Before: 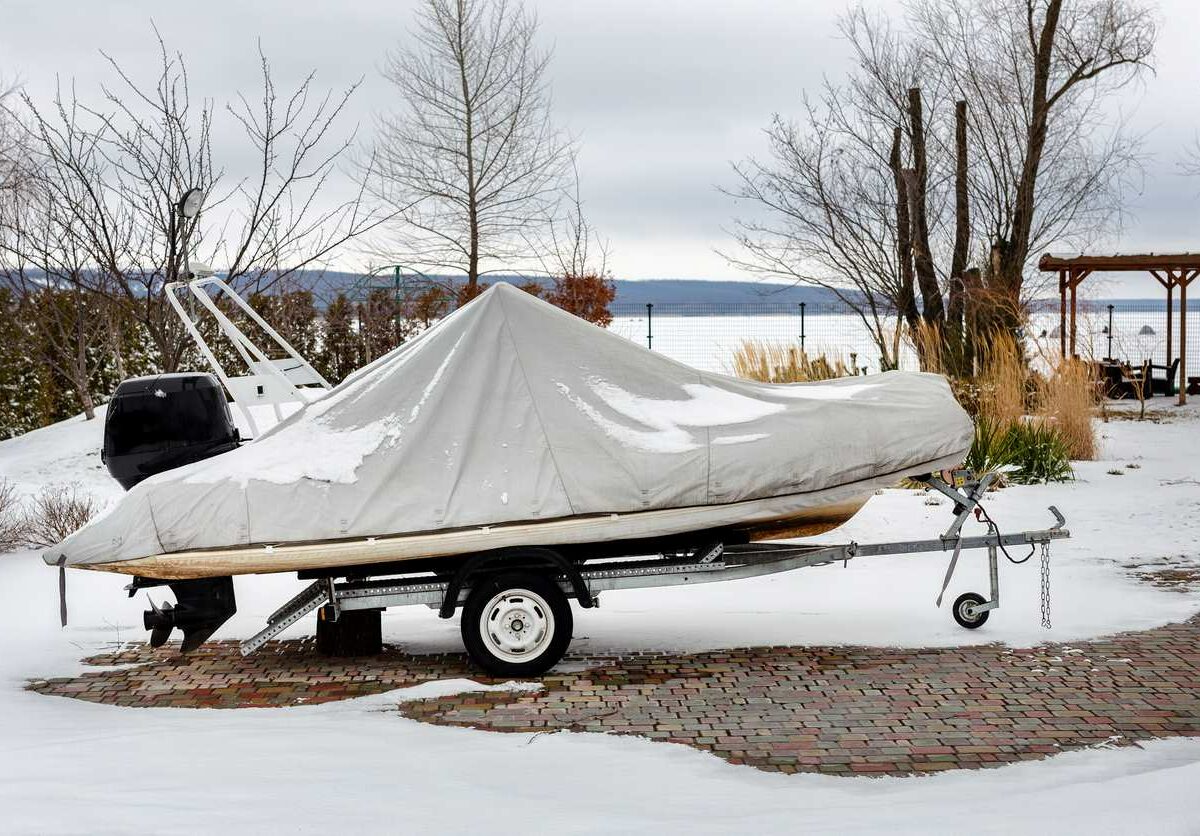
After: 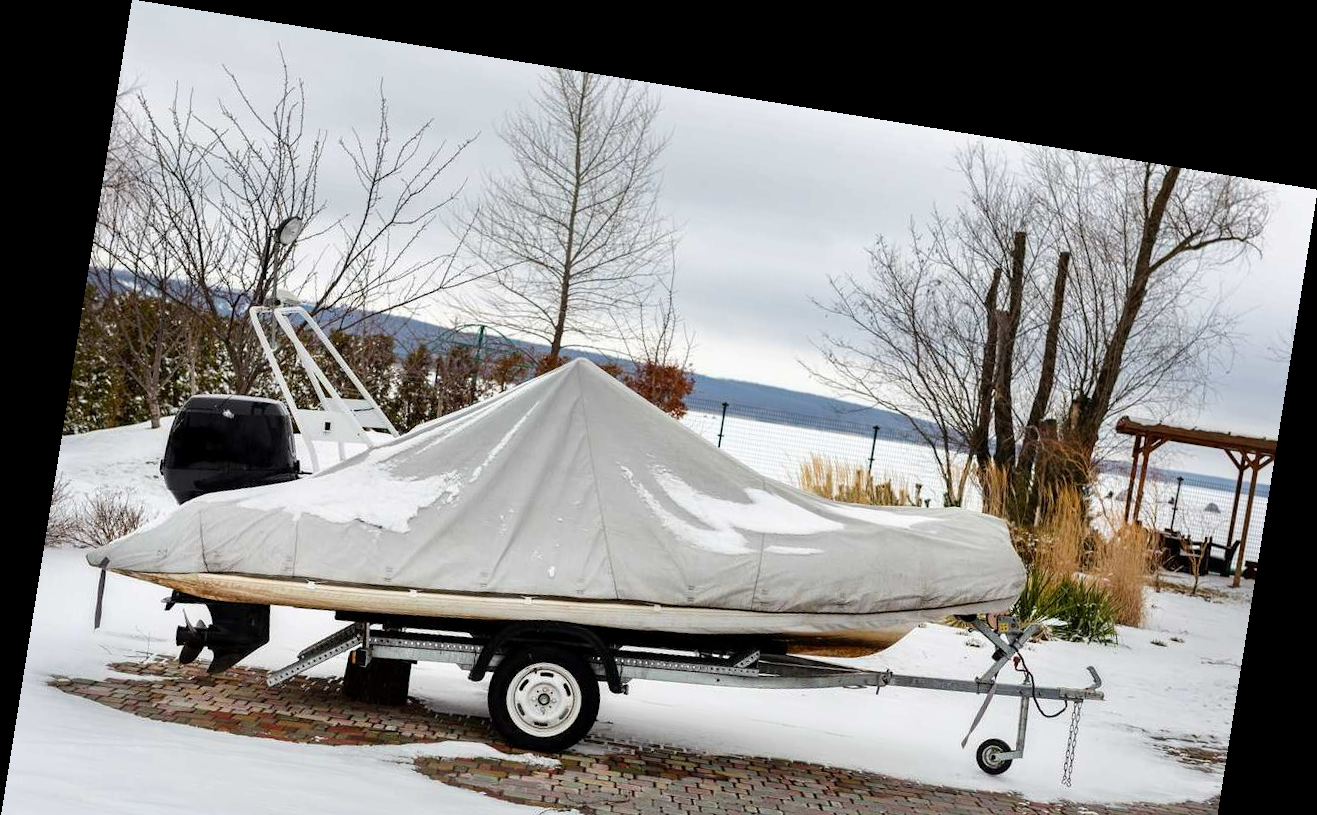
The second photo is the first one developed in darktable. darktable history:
crop: bottom 19.644%
rotate and perspective: rotation 9.12°, automatic cropping off
